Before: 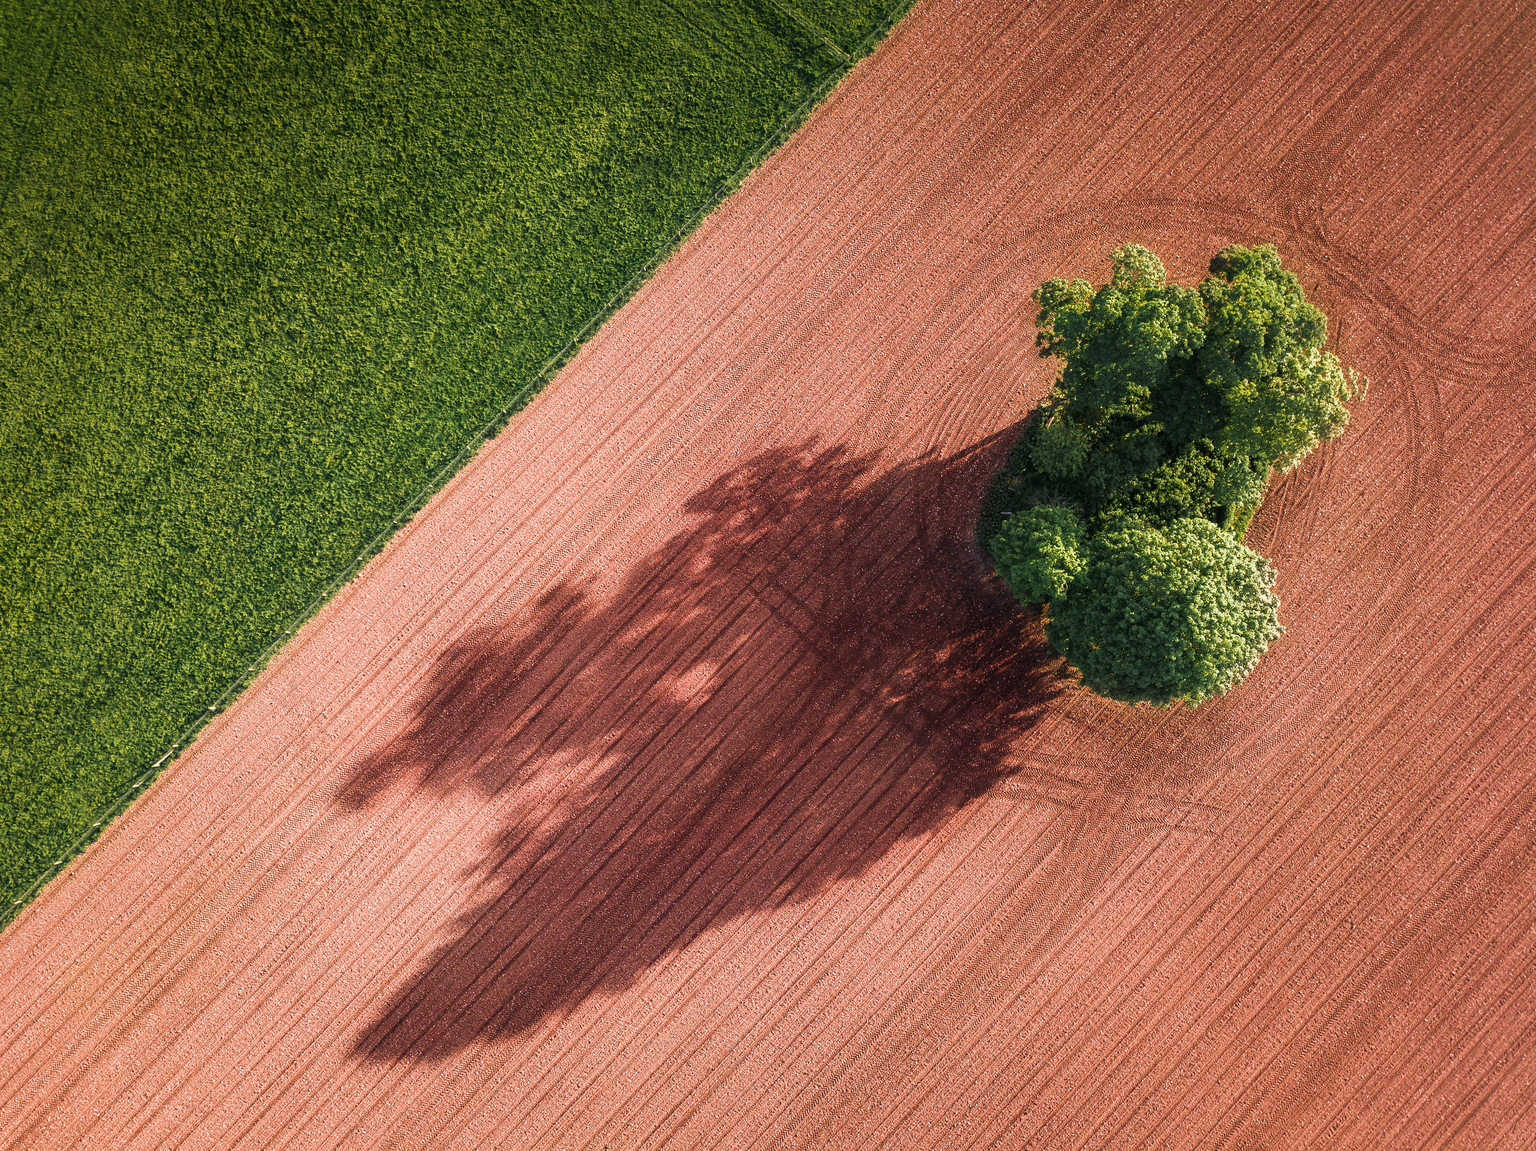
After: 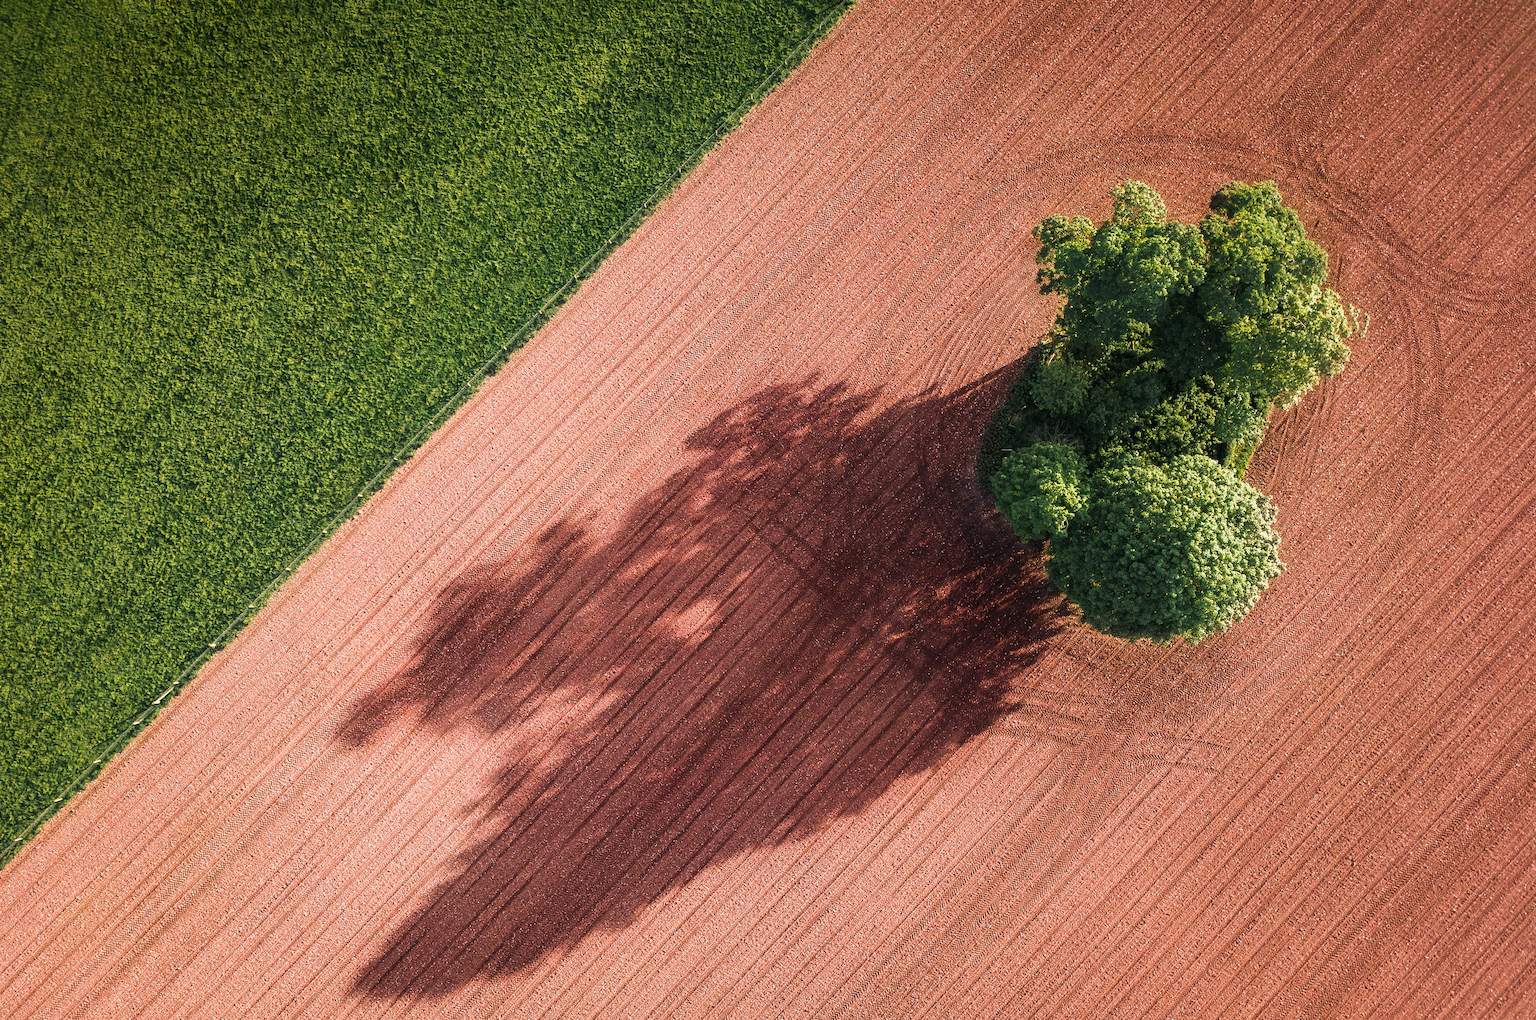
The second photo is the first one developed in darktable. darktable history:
crop and rotate: top 5.535%, bottom 5.855%
